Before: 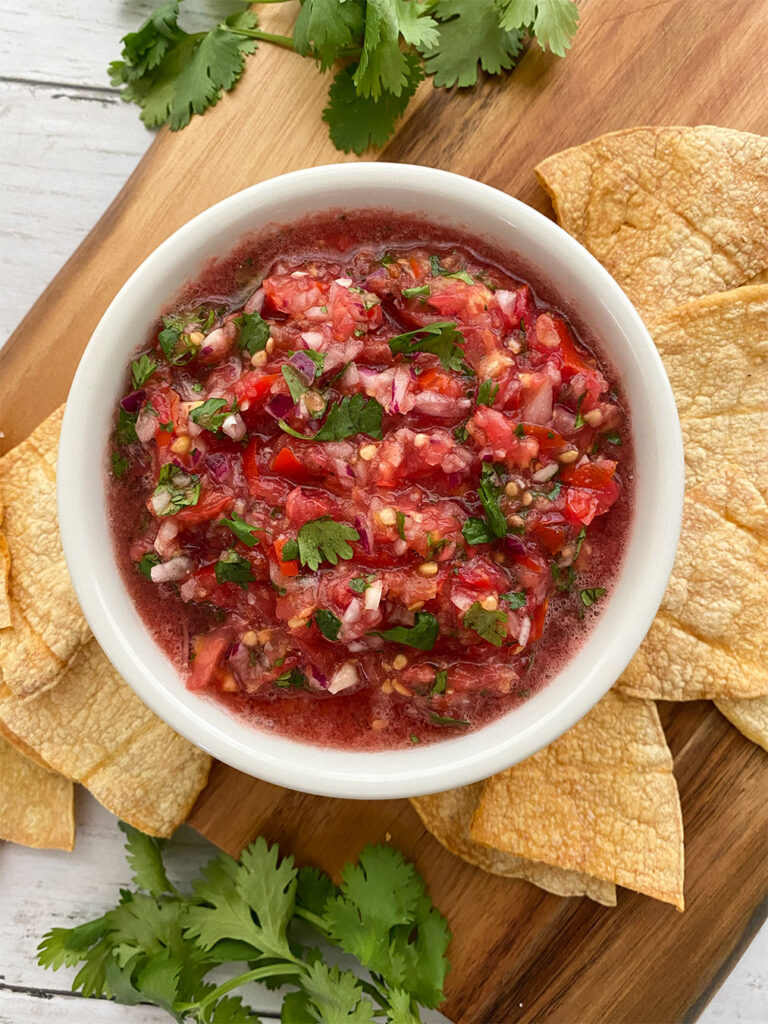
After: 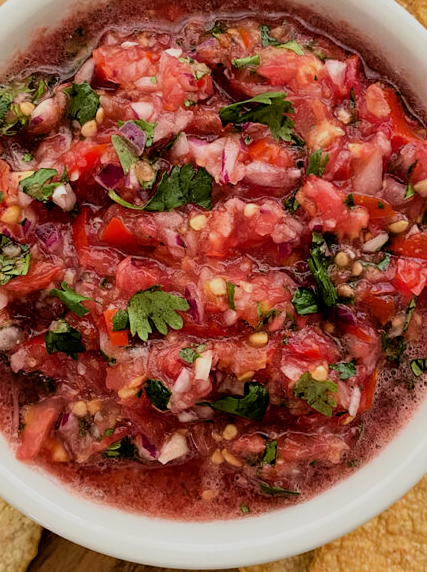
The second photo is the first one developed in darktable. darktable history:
crop and rotate: left 22.179%, top 22.499%, right 22.16%, bottom 21.617%
filmic rgb: black relative exposure -4.4 EV, white relative exposure 5.04 EV, threshold 5.95 EV, hardness 2.18, latitude 40.47%, contrast 1.157, highlights saturation mix 10.74%, shadows ↔ highlights balance 0.916%, color science v6 (2022), enable highlight reconstruction true
